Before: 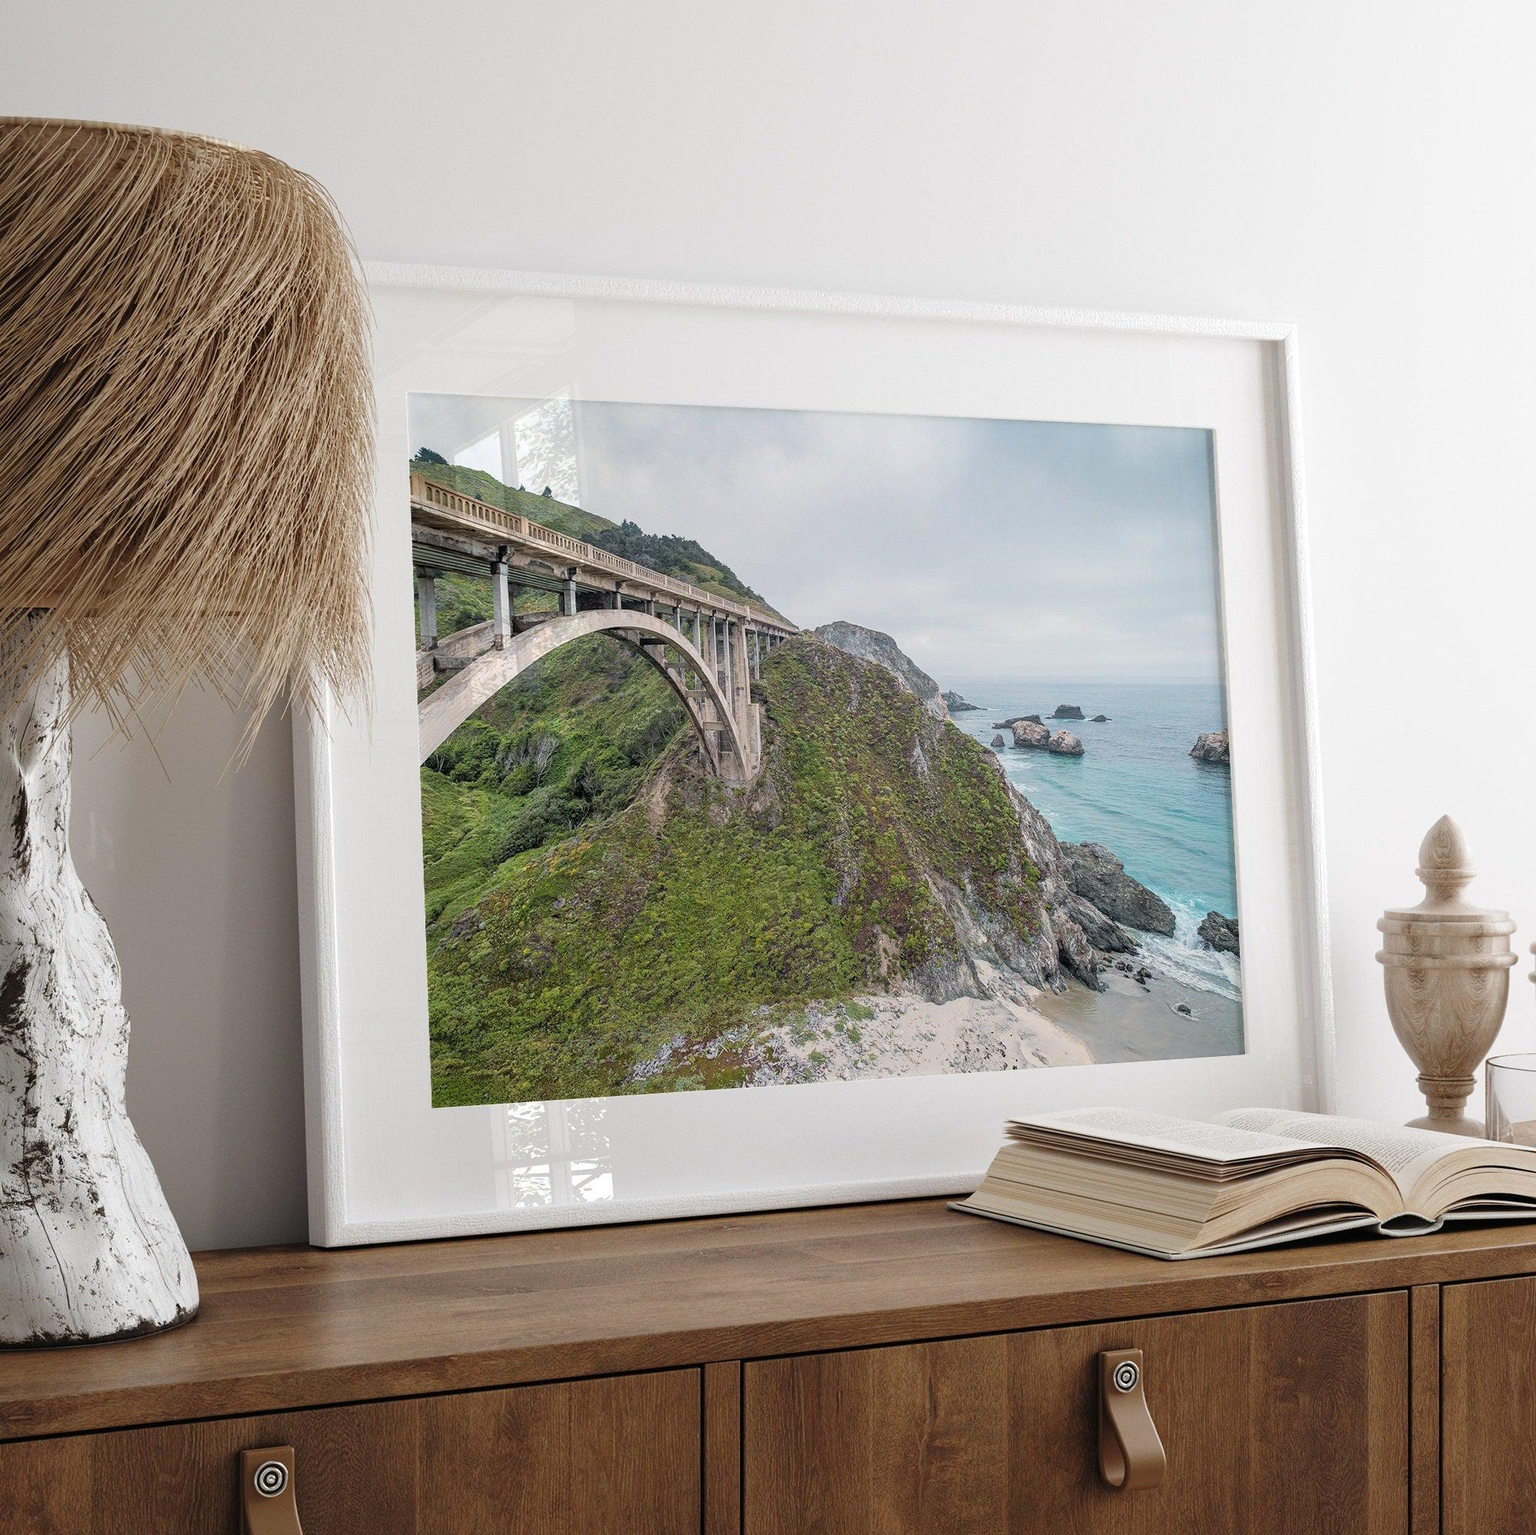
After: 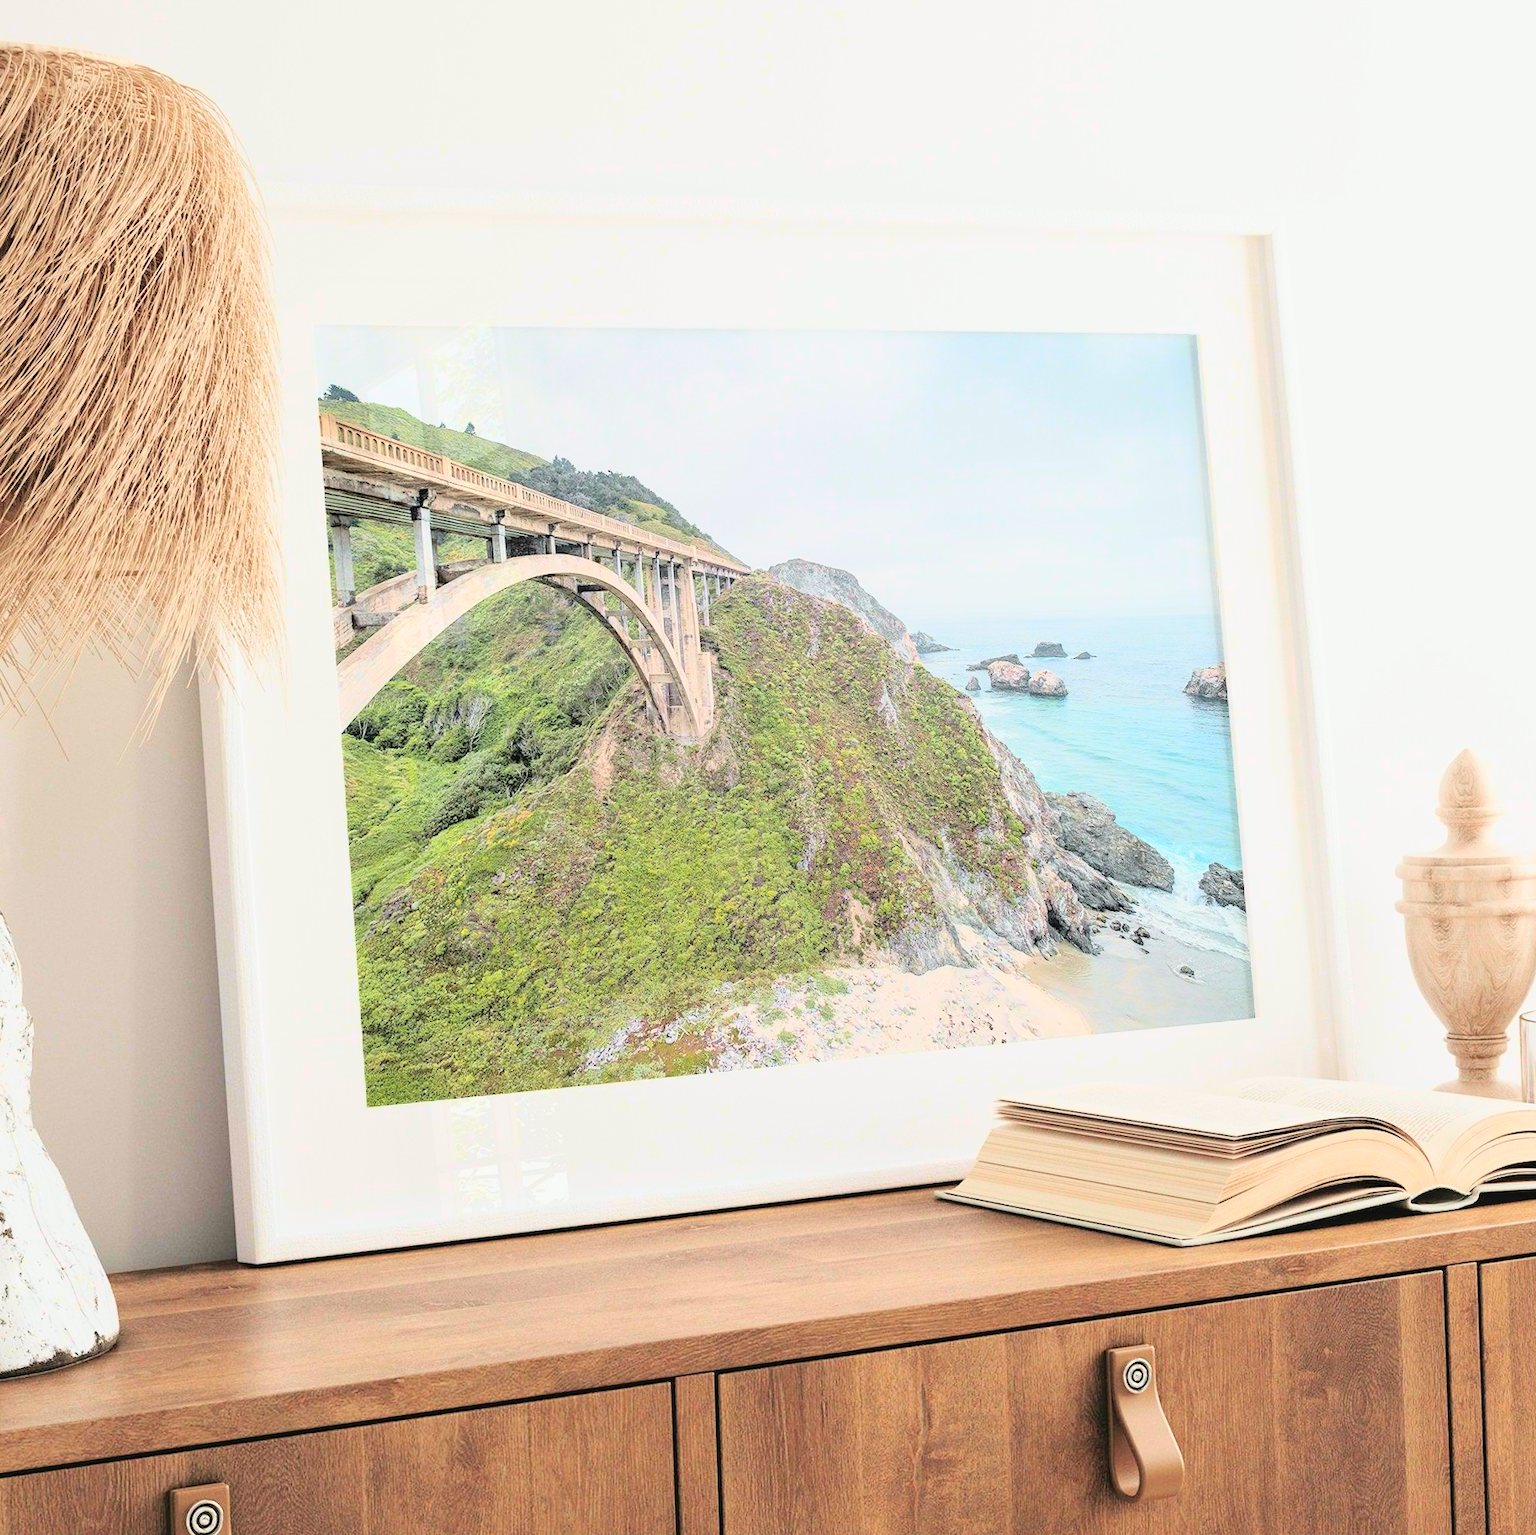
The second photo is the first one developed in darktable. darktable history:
crop and rotate: angle 1.96°, left 5.673%, top 5.673%
tone curve: curves: ch0 [(0.003, 0.032) (0.037, 0.037) (0.142, 0.117) (0.279, 0.311) (0.405, 0.49) (0.526, 0.651) (0.722, 0.857) (0.875, 0.946) (1, 0.98)]; ch1 [(0, 0) (0.305, 0.325) (0.453, 0.437) (0.482, 0.473) (0.501, 0.498) (0.515, 0.523) (0.559, 0.591) (0.6, 0.659) (0.656, 0.71) (1, 1)]; ch2 [(0, 0) (0.323, 0.277) (0.424, 0.396) (0.479, 0.484) (0.499, 0.502) (0.515, 0.537) (0.564, 0.595) (0.644, 0.703) (0.742, 0.803) (1, 1)], color space Lab, independent channels, preserve colors none
contrast brightness saturation: brightness 0.28
